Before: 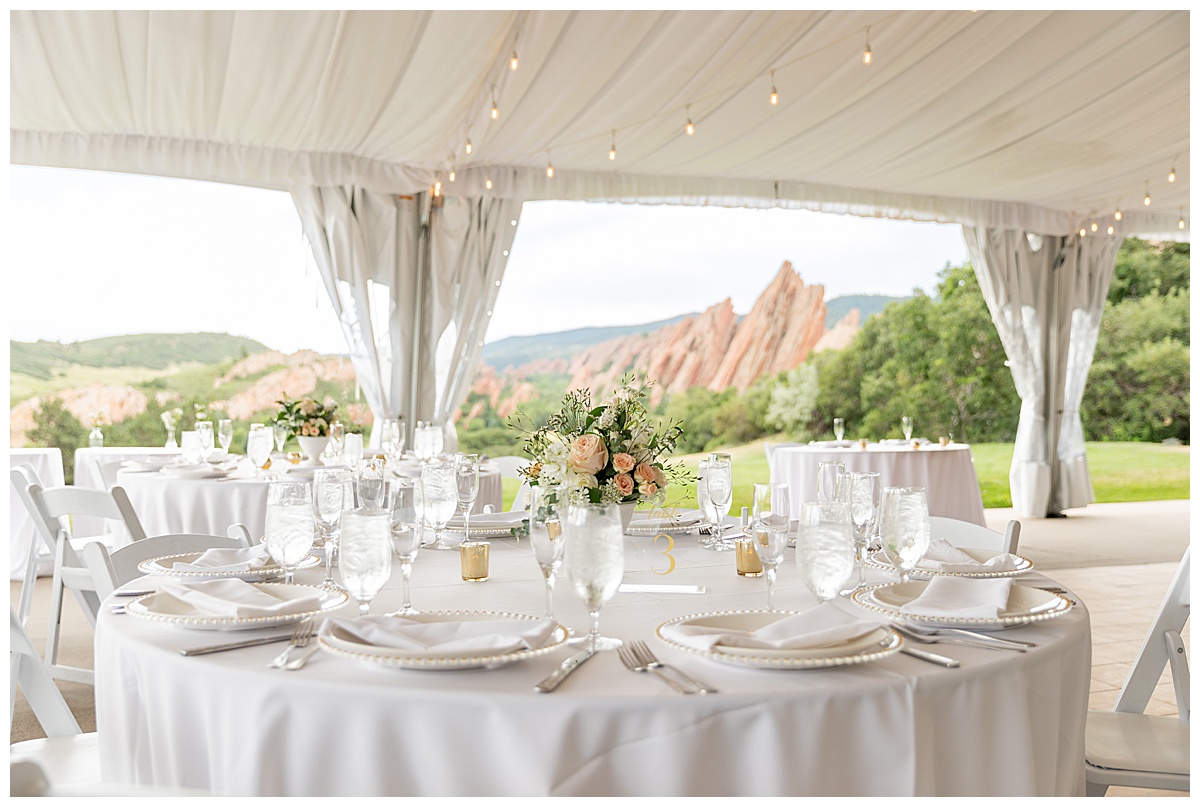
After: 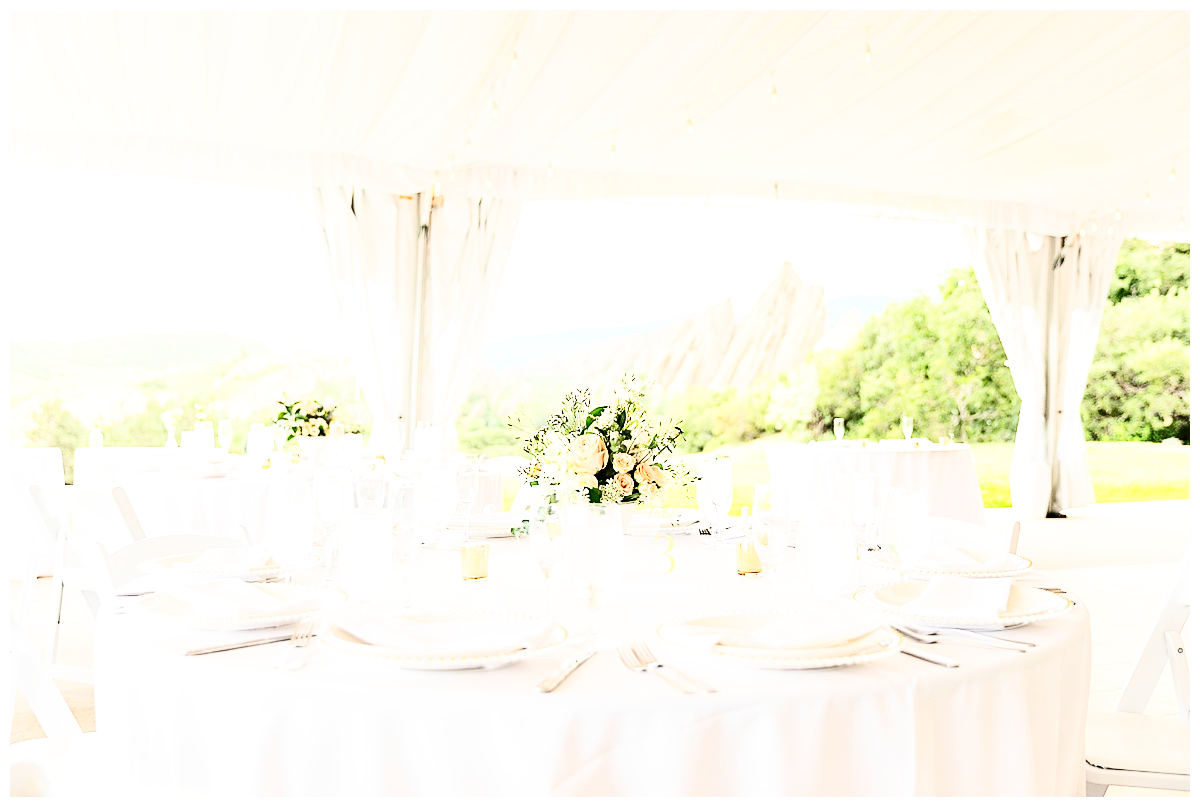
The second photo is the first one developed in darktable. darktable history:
contrast brightness saturation: contrast 0.39, brightness 0.1
base curve: curves: ch0 [(0, 0.003) (0.001, 0.002) (0.006, 0.004) (0.02, 0.022) (0.048, 0.086) (0.094, 0.234) (0.162, 0.431) (0.258, 0.629) (0.385, 0.8) (0.548, 0.918) (0.751, 0.988) (1, 1)], preserve colors none
